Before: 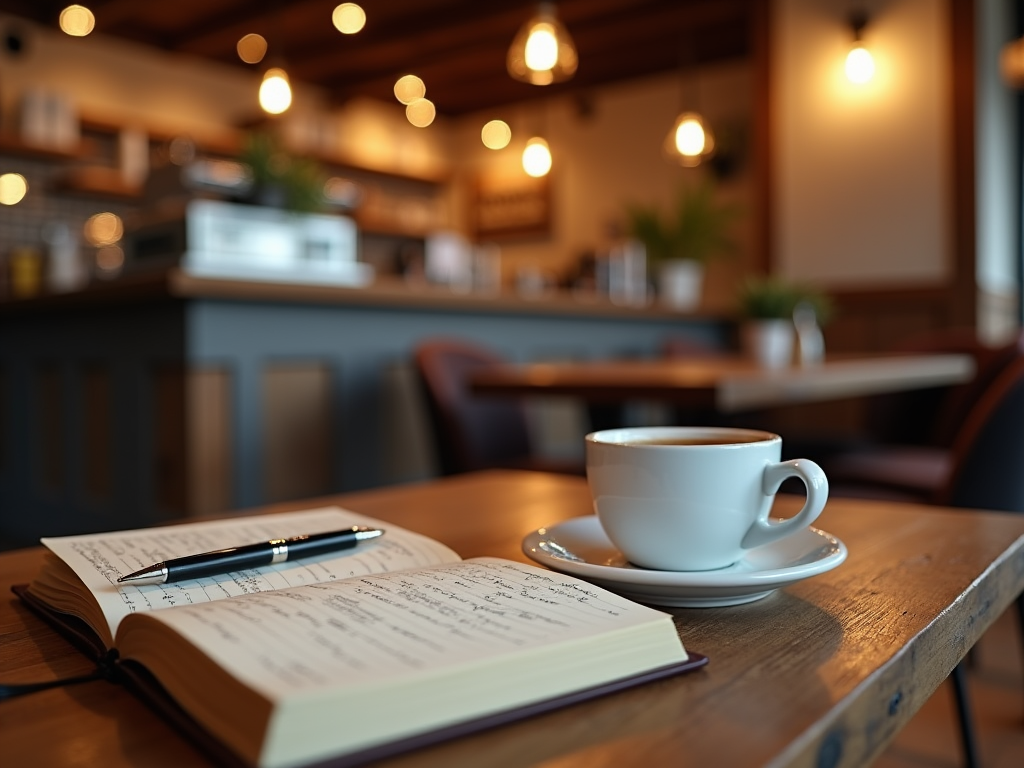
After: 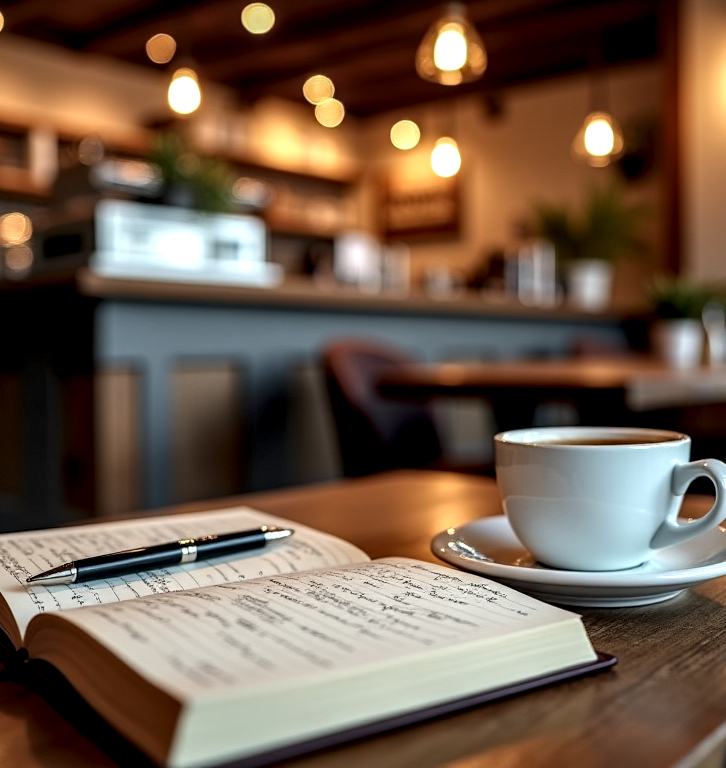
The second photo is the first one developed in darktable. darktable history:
local contrast: highlights 19%, detail 186%
crop and rotate: left 8.938%, right 20.151%
